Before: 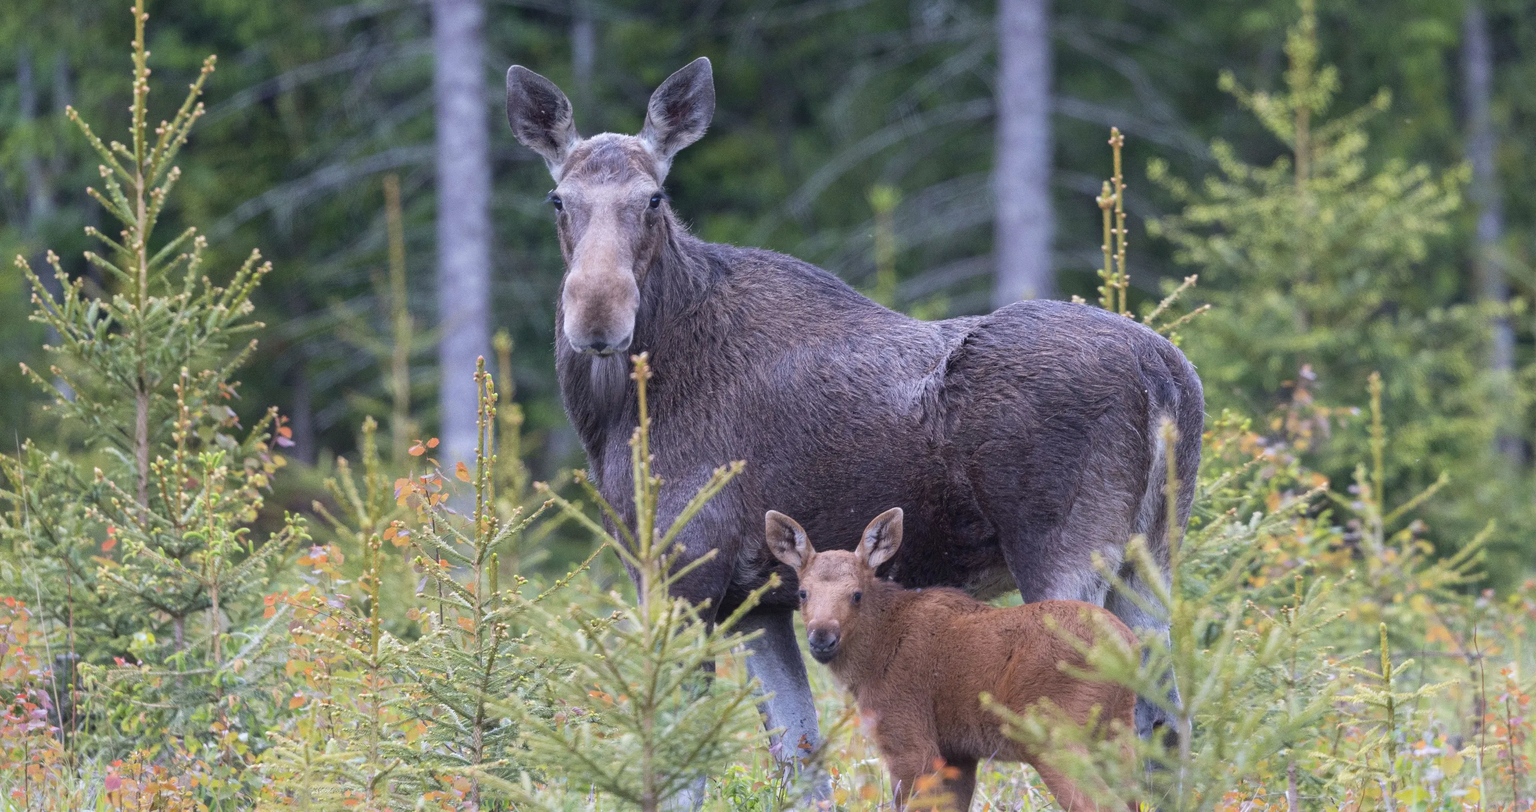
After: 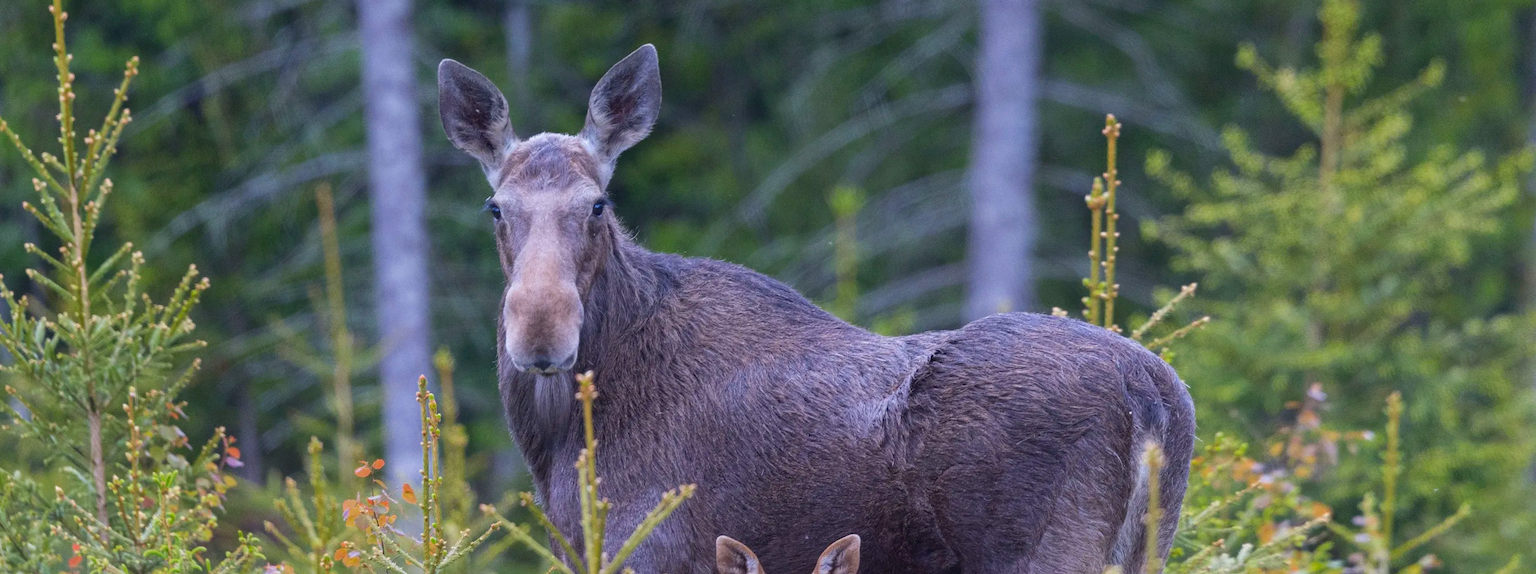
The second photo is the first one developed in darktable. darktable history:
color zones: curves: ch0 [(0, 0.425) (0.143, 0.422) (0.286, 0.42) (0.429, 0.419) (0.571, 0.419) (0.714, 0.42) (0.857, 0.422) (1, 0.425)]; ch1 [(0, 0.666) (0.143, 0.669) (0.286, 0.671) (0.429, 0.67) (0.571, 0.67) (0.714, 0.67) (0.857, 0.67) (1, 0.666)]
rotate and perspective: rotation 0.062°, lens shift (vertical) 0.115, lens shift (horizontal) -0.133, crop left 0.047, crop right 0.94, crop top 0.061, crop bottom 0.94
crop: bottom 28.576%
